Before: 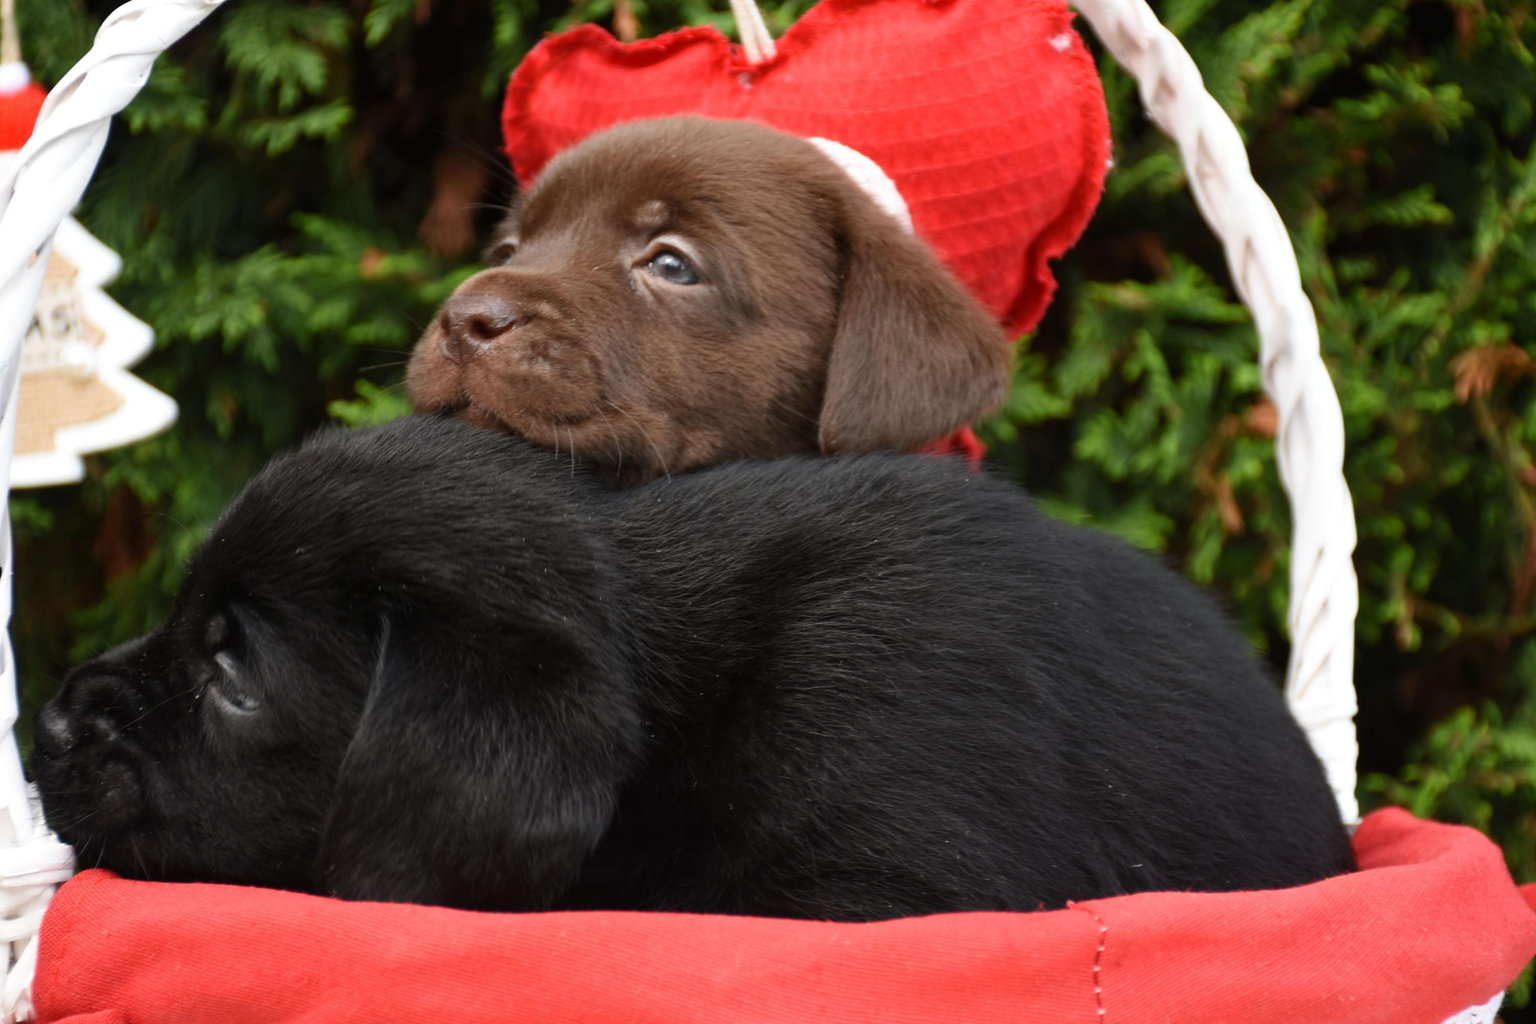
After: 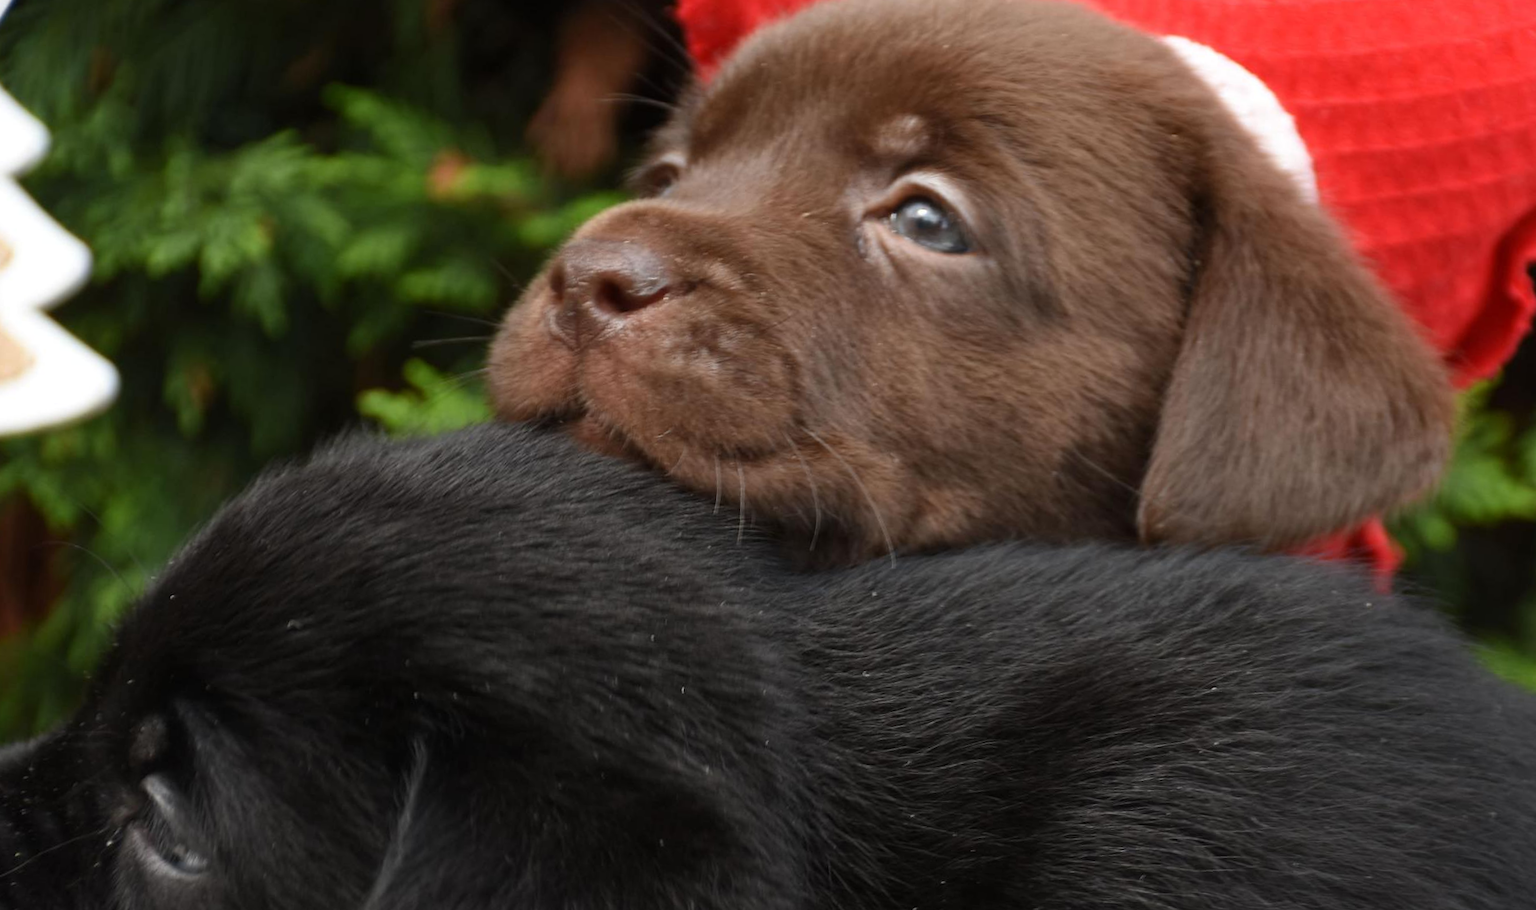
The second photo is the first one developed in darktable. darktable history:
crop and rotate: angle -4.99°, left 2.122%, top 6.945%, right 27.566%, bottom 30.519%
